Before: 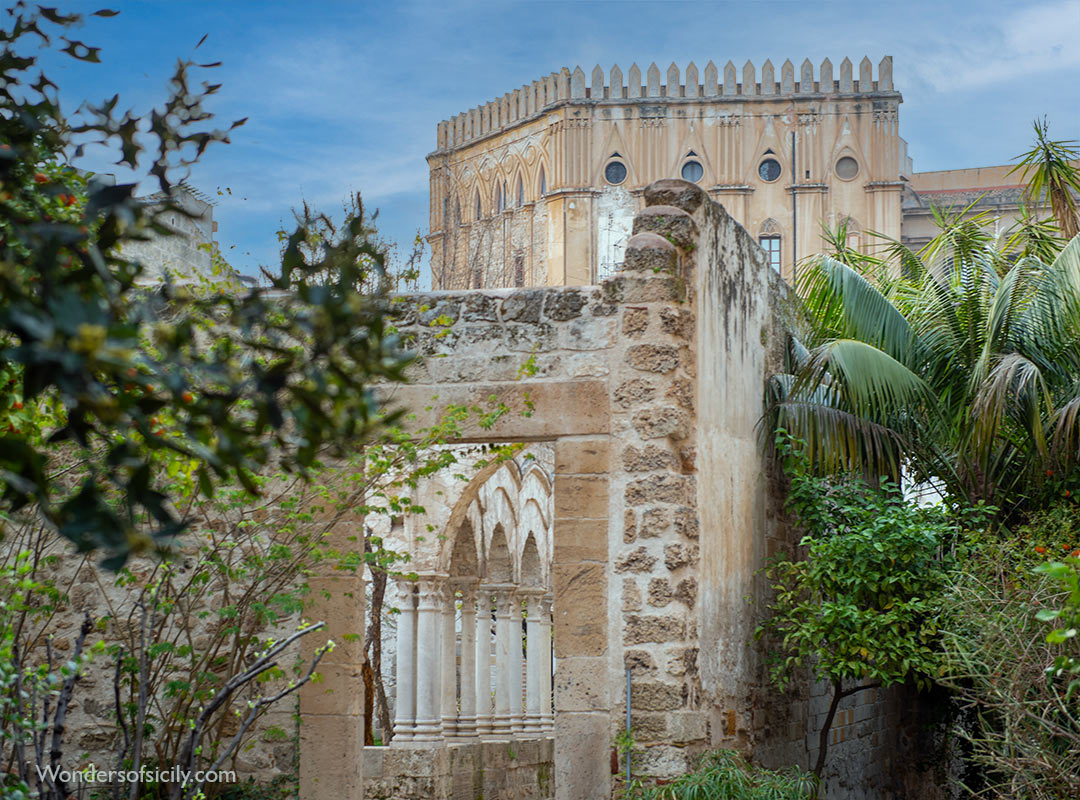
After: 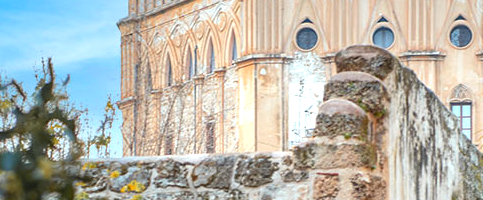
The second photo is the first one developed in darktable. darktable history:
color zones: curves: ch1 [(0.263, 0.53) (0.376, 0.287) (0.487, 0.512) (0.748, 0.547) (1, 0.513)]; ch2 [(0.262, 0.45) (0.751, 0.477)], mix 31.98%
exposure: black level correction 0, exposure 0.7 EV, compensate exposure bias true, compensate highlight preservation false
crop: left 28.64%, top 16.832%, right 26.637%, bottom 58.055%
